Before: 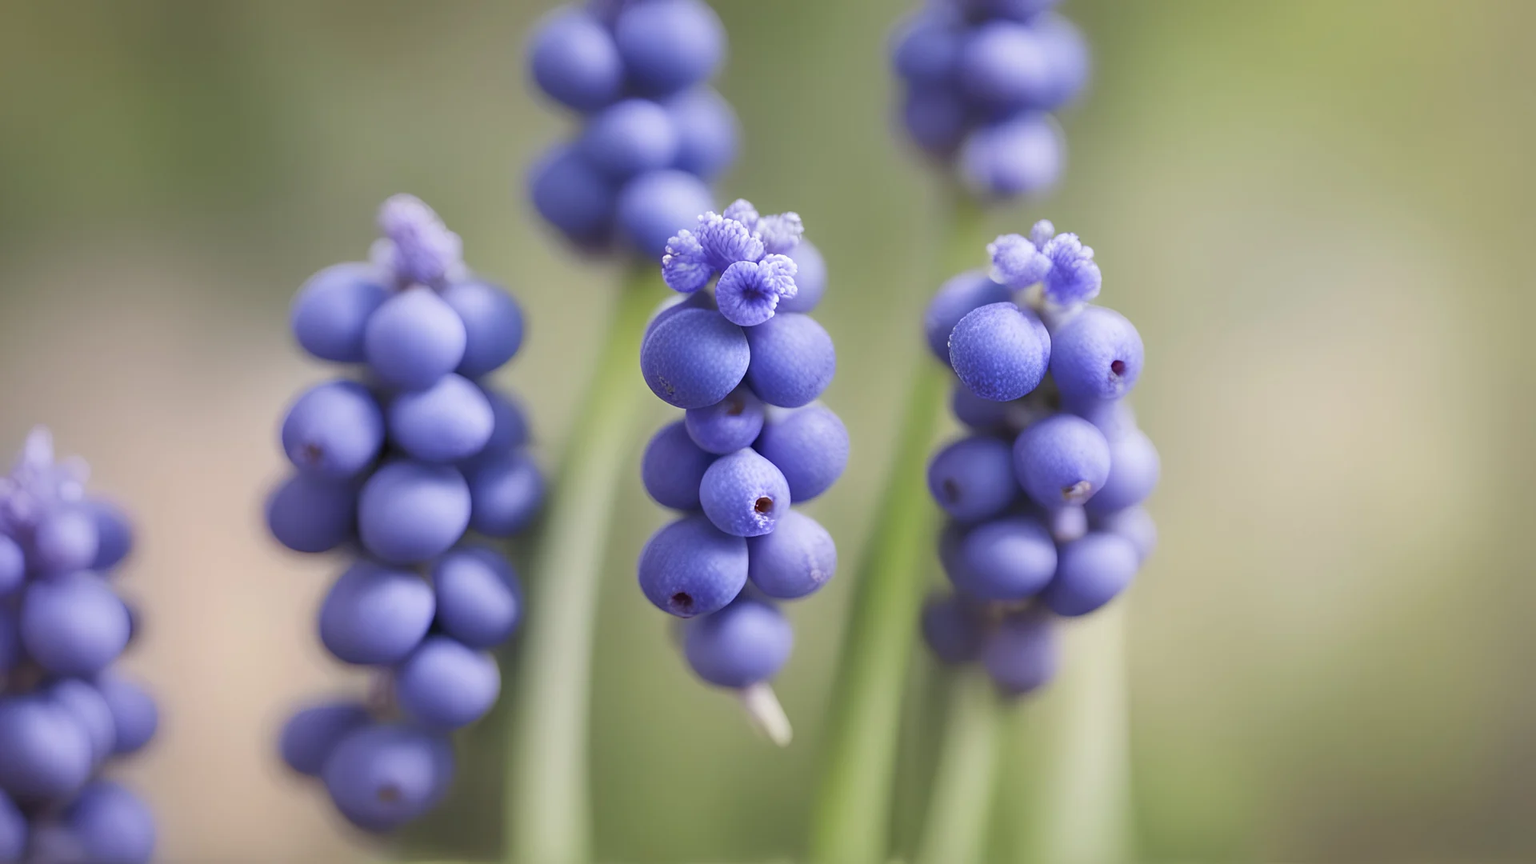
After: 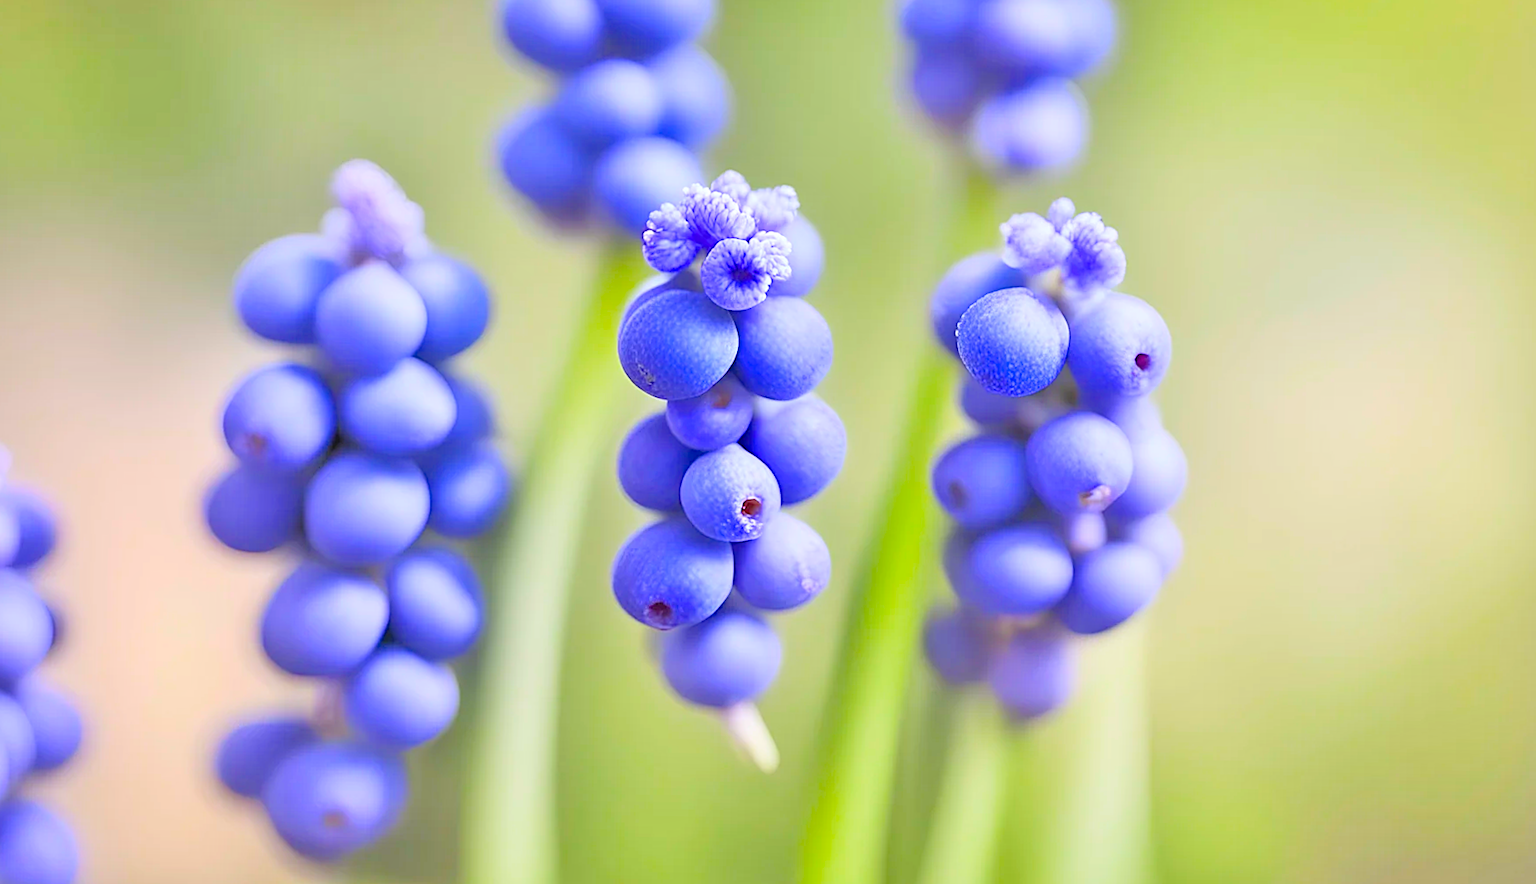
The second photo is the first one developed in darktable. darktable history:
sharpen: on, module defaults
color balance rgb: linear chroma grading › global chroma 15%, perceptual saturation grading › global saturation 30%
tone equalizer: -7 EV 0.15 EV, -6 EV 0.6 EV, -5 EV 1.15 EV, -4 EV 1.33 EV, -3 EV 1.15 EV, -2 EV 0.6 EV, -1 EV 0.15 EV, mask exposure compensation -0.5 EV
crop and rotate: angle -1.96°, left 3.097%, top 4.154%, right 1.586%, bottom 0.529%
white balance: red 0.988, blue 1.017
contrast brightness saturation: contrast 0.2, brightness 0.16, saturation 0.22
rotate and perspective: rotation -1.17°, automatic cropping off
